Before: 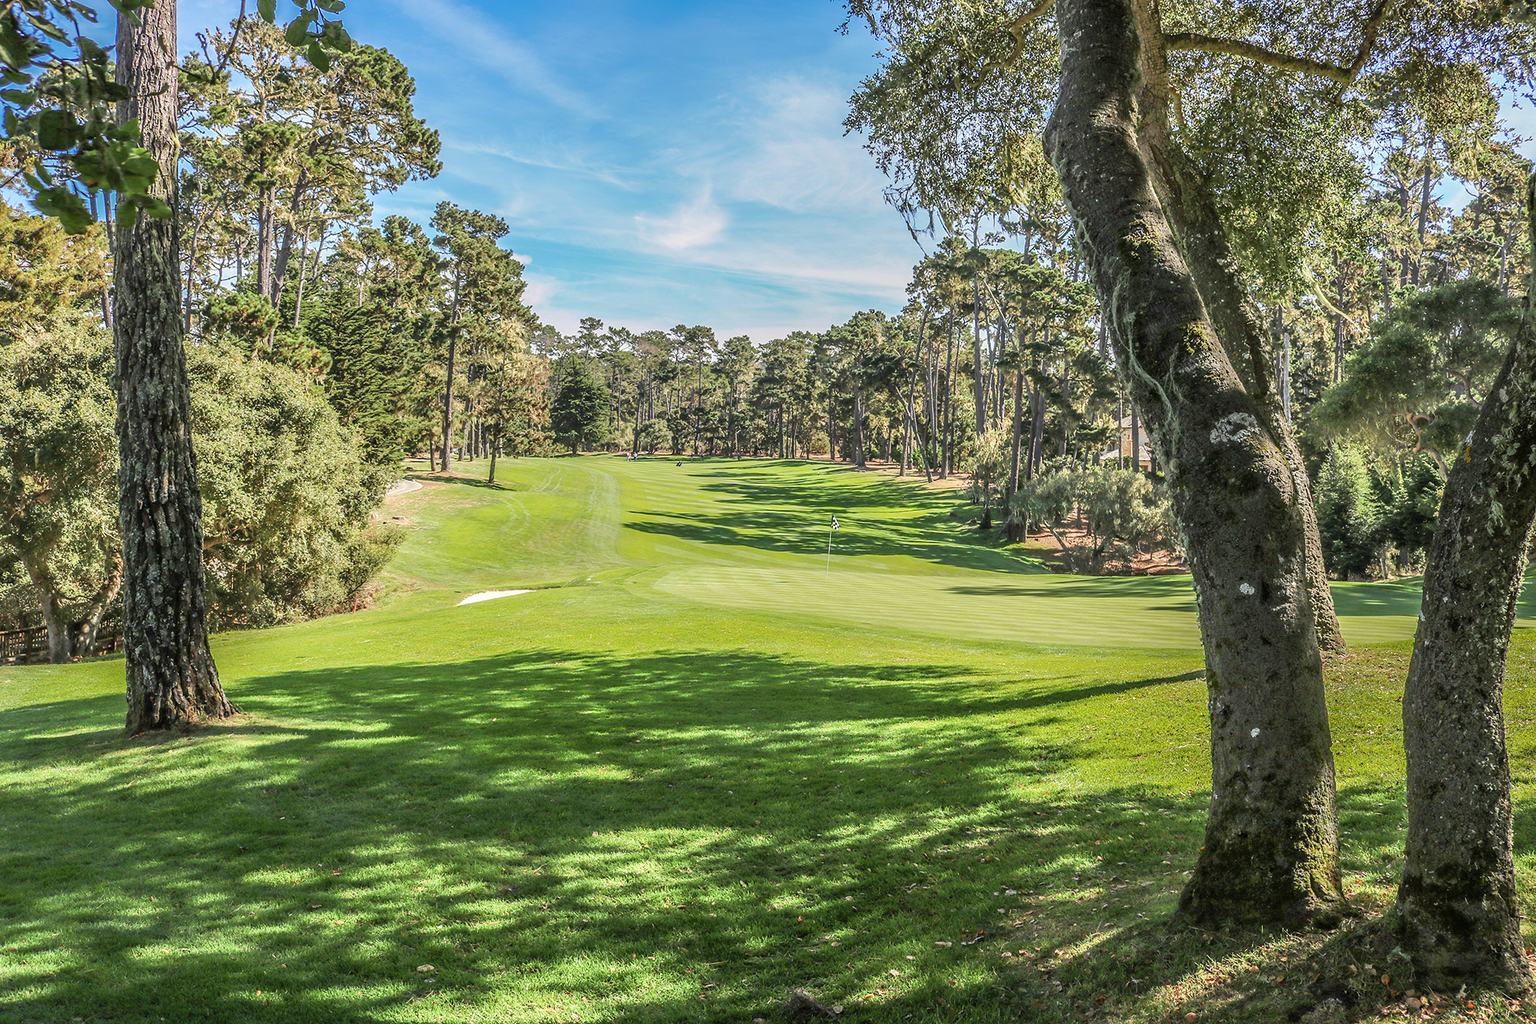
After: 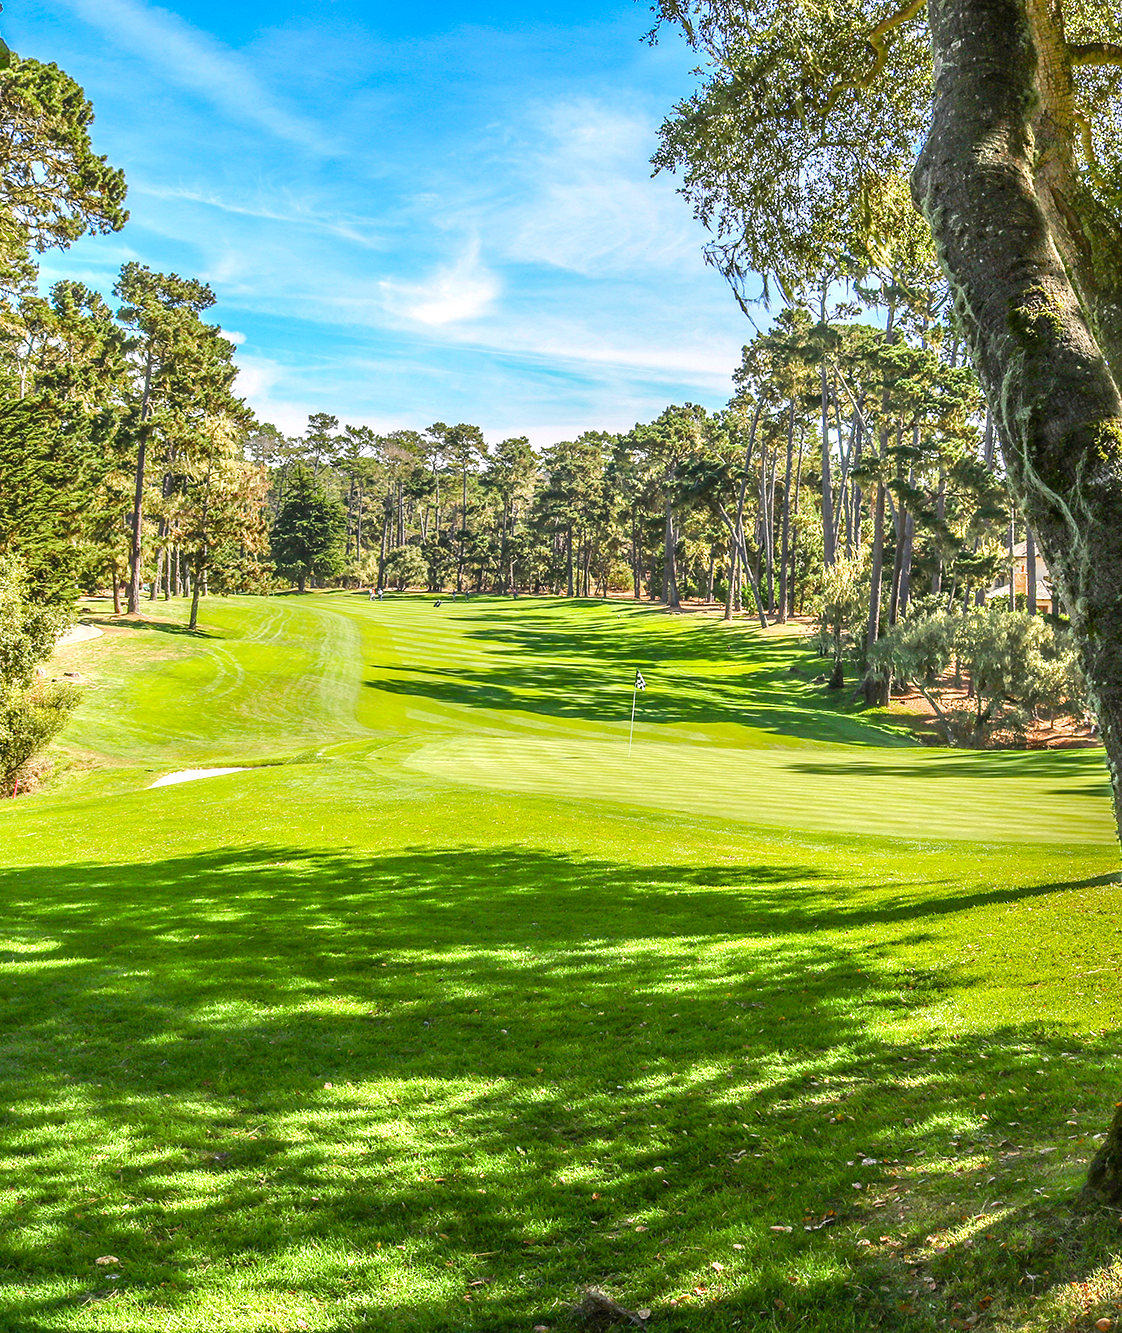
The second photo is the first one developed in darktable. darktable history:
color balance rgb: linear chroma grading › global chroma 10.487%, perceptual saturation grading › global saturation 20%, perceptual saturation grading › highlights -25.014%, perceptual saturation grading › shadows 25.96%, perceptual brilliance grading › global brilliance 11.452%, global vibrance 20%
crop and rotate: left 22.36%, right 21.538%
